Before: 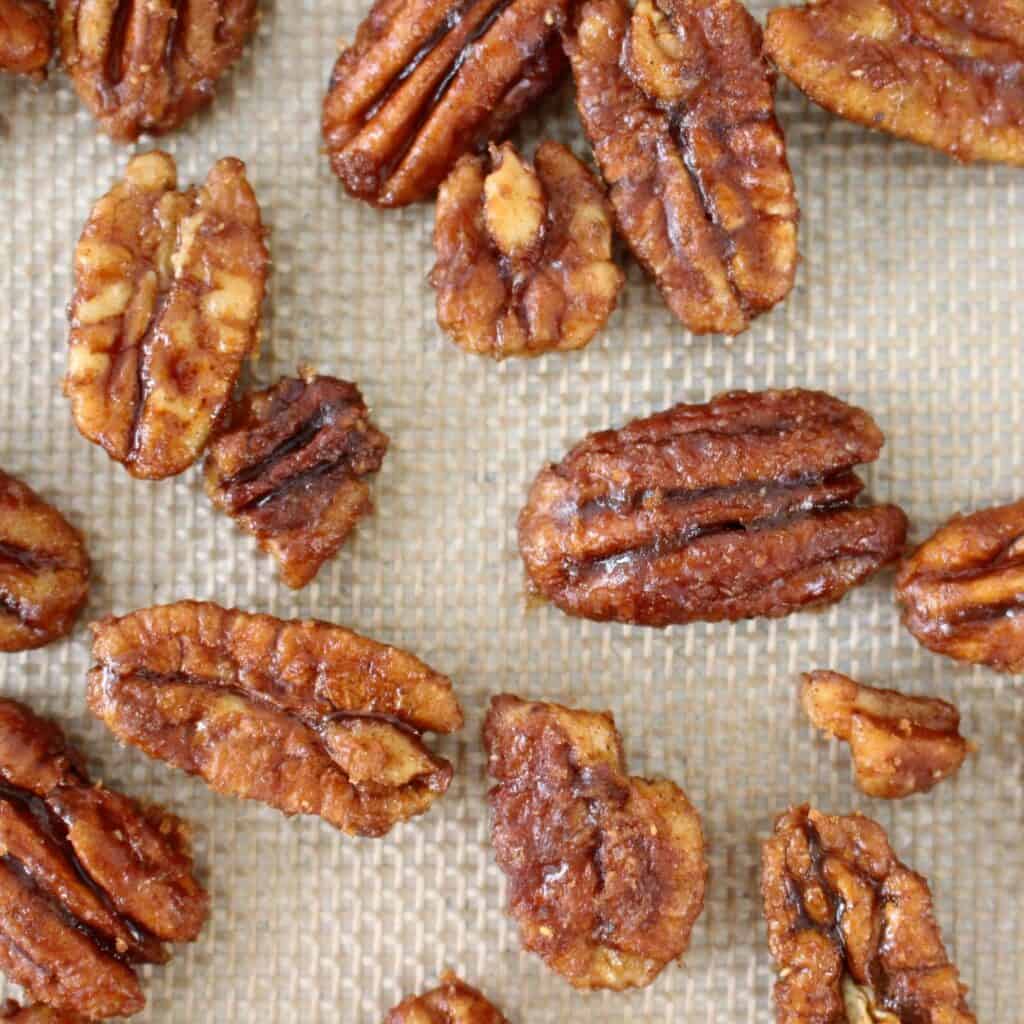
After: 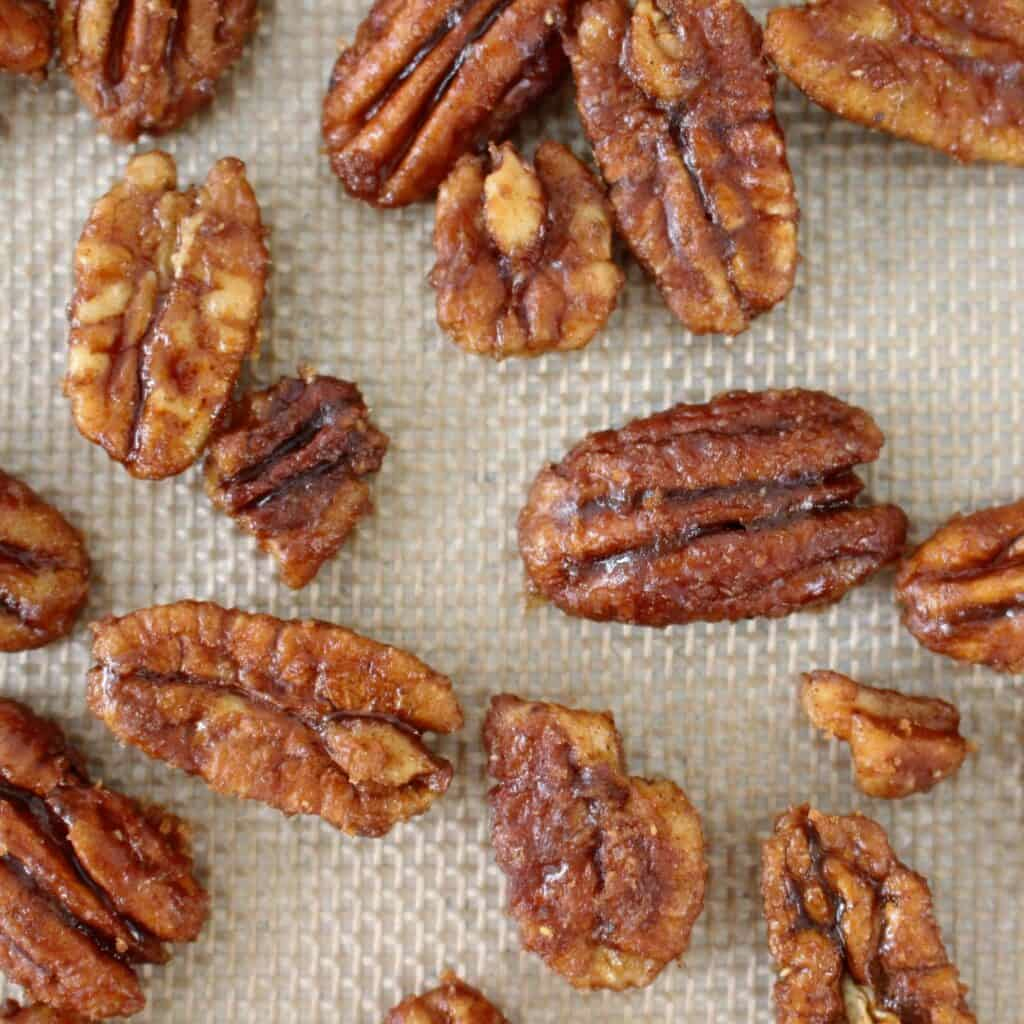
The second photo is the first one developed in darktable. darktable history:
tone equalizer: on, module defaults
base curve: curves: ch0 [(0, 0) (0.74, 0.67) (1, 1)]
